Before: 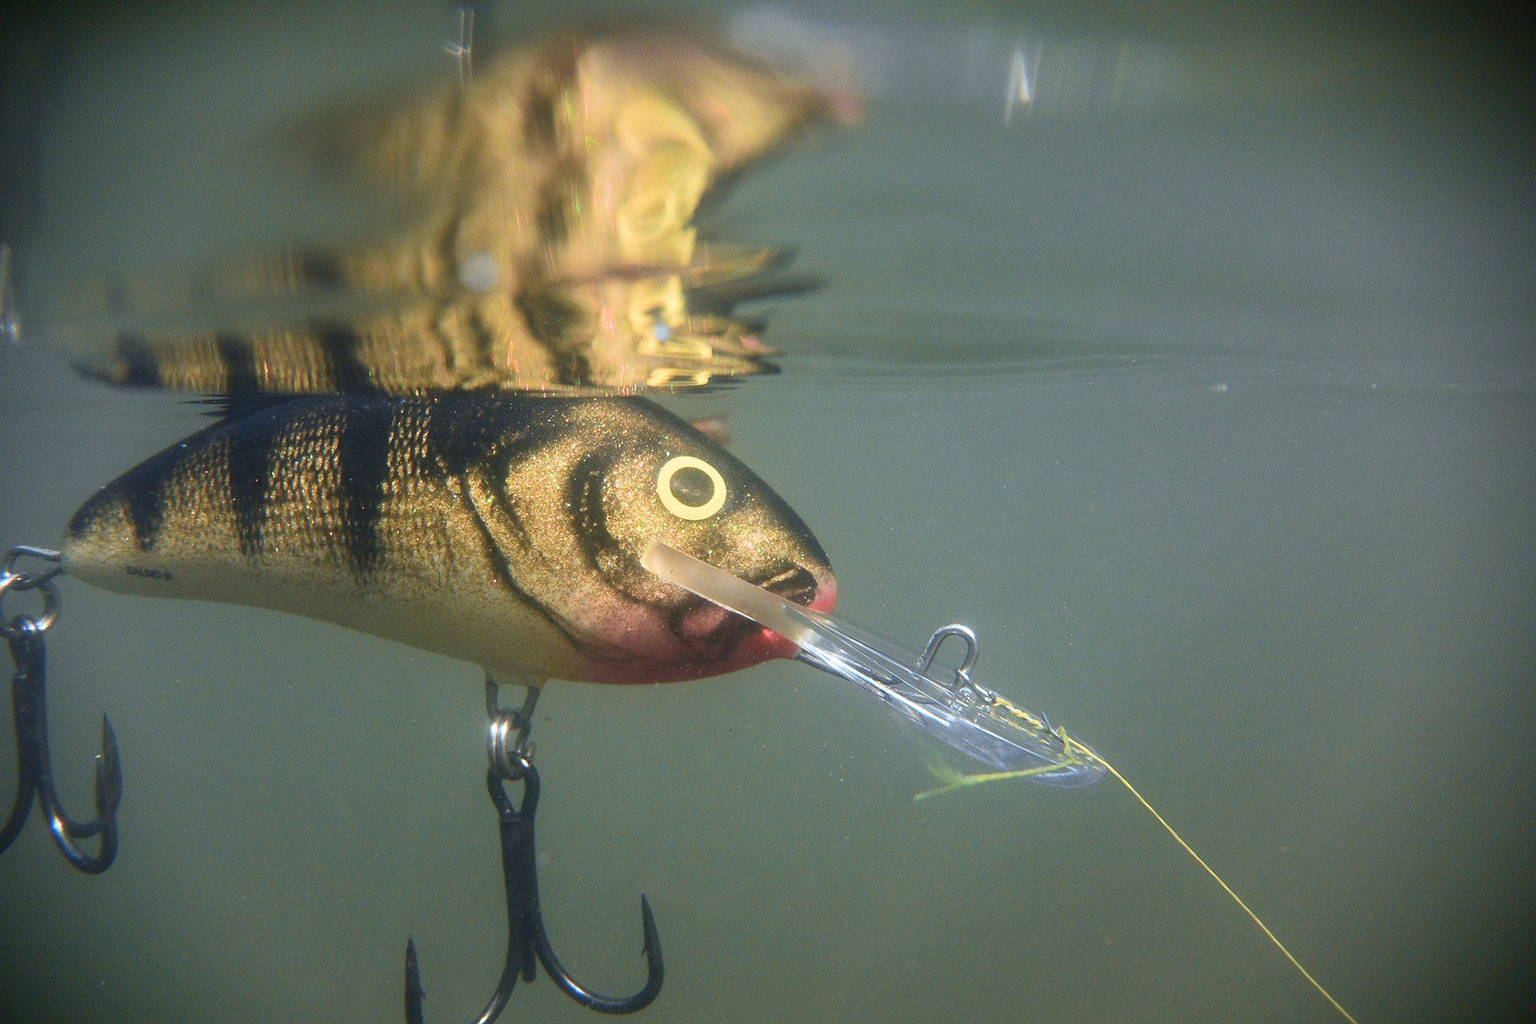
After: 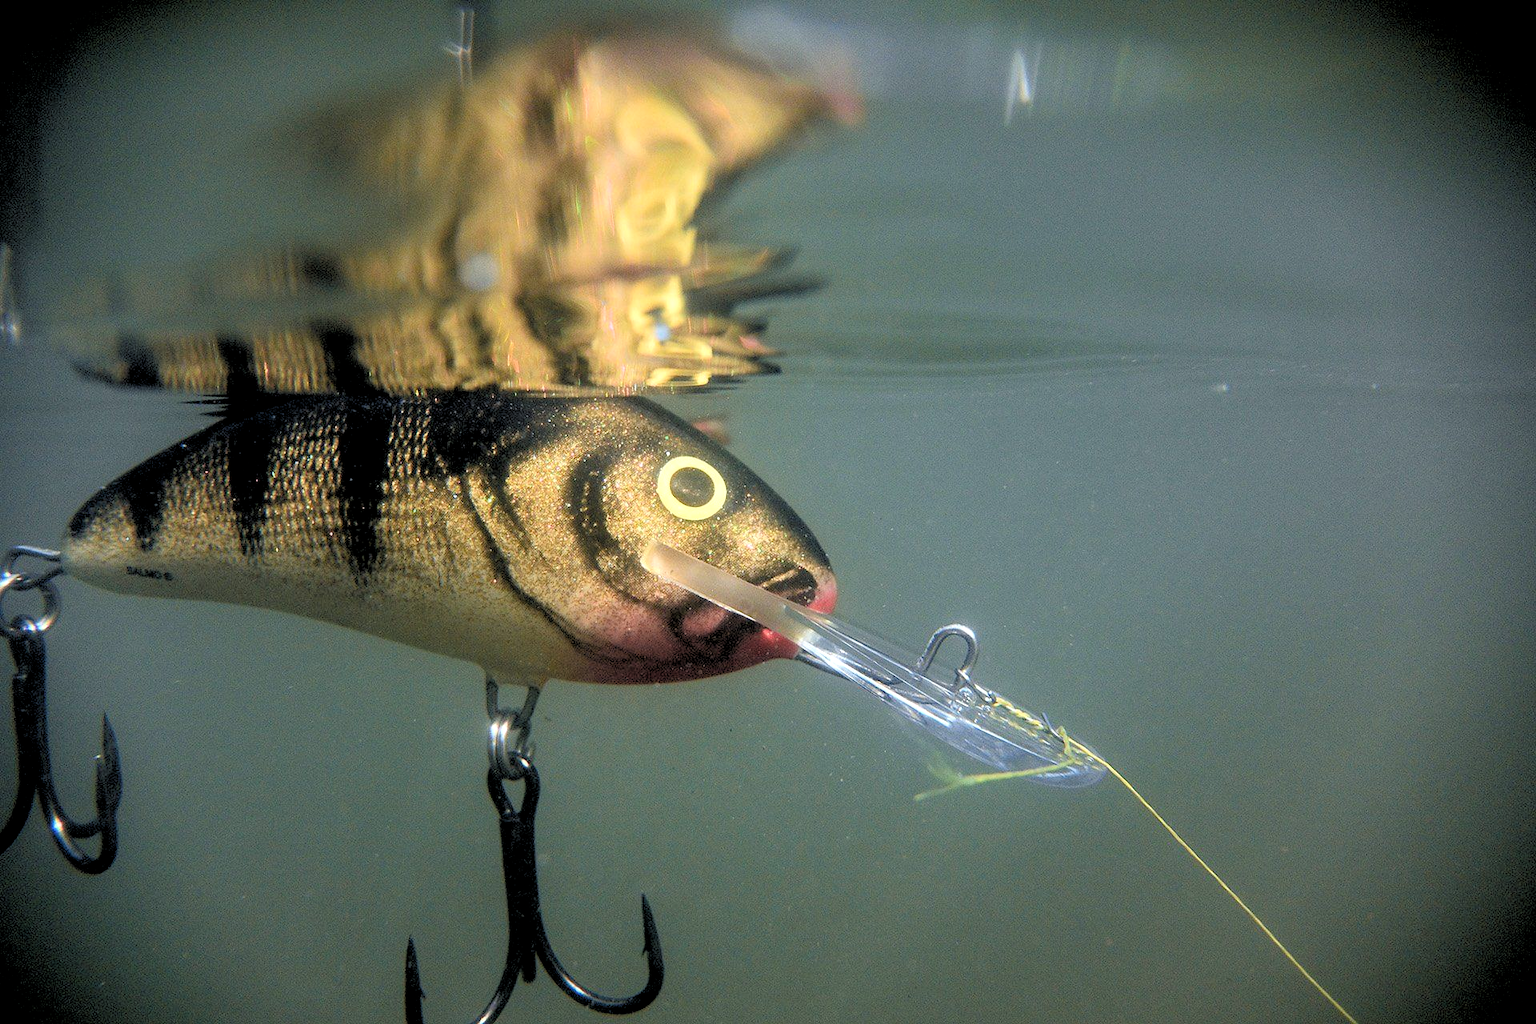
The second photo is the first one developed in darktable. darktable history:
rgb levels: levels [[0.029, 0.461, 0.922], [0, 0.5, 1], [0, 0.5, 1]]
haze removal: compatibility mode true, adaptive false
